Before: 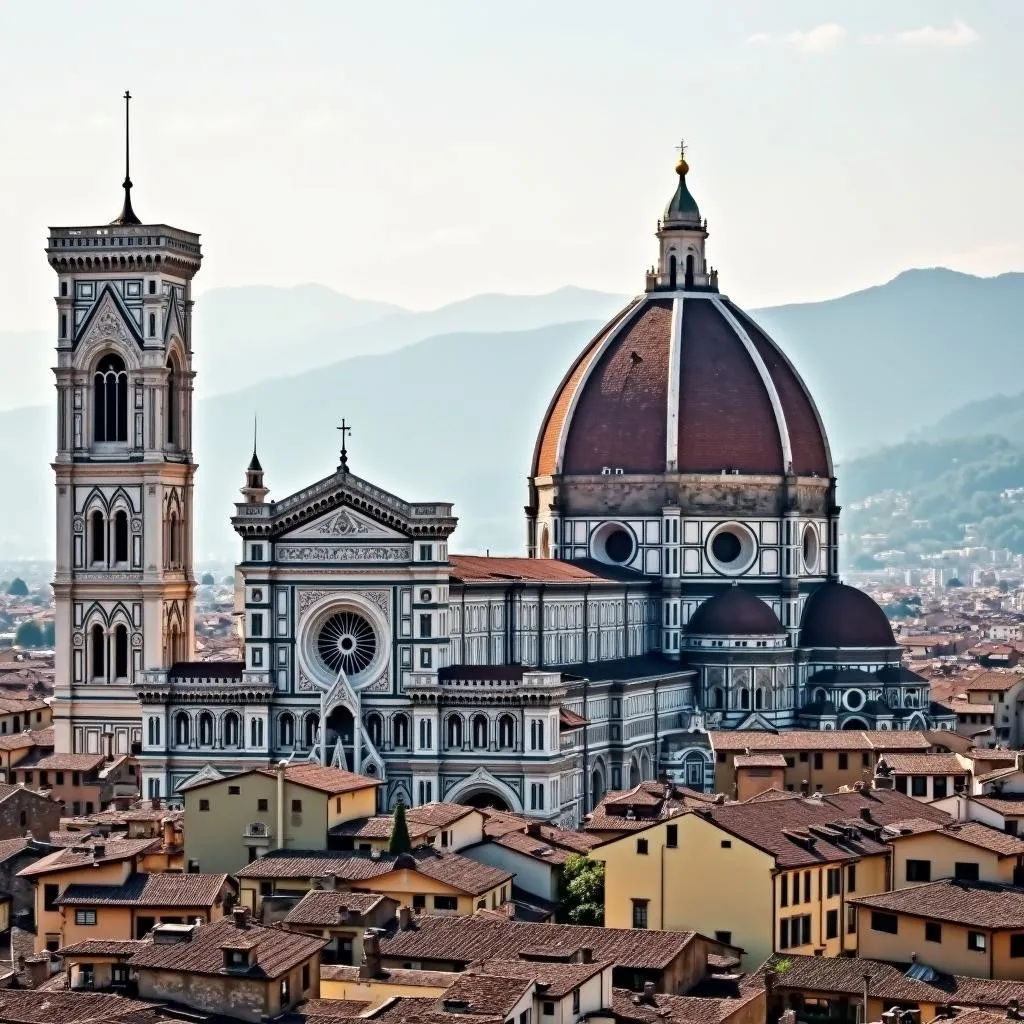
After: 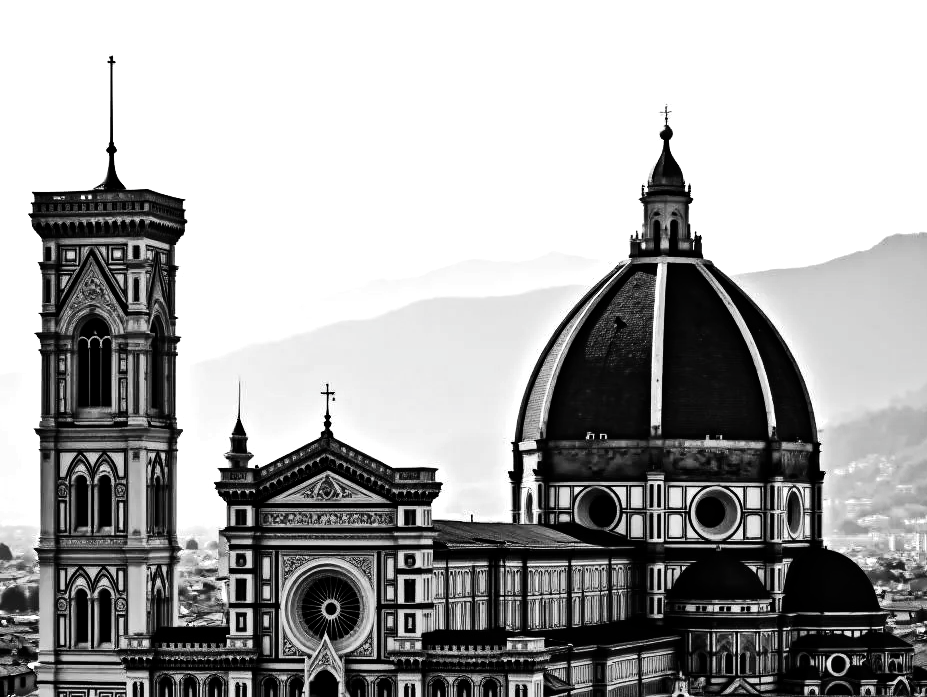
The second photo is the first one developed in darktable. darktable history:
exposure: exposure 0.423 EV, compensate highlight preservation false
contrast brightness saturation: contrast -0.029, brightness -0.594, saturation -0.995
tone curve: curves: ch0 [(0, 0) (0.037, 0.011) (0.135, 0.093) (0.266, 0.281) (0.461, 0.555) (0.581, 0.716) (0.675, 0.793) (0.767, 0.849) (0.91, 0.924) (1, 0.979)]; ch1 [(0, 0) (0.292, 0.278) (0.419, 0.423) (0.493, 0.492) (0.506, 0.5) (0.534, 0.529) (0.562, 0.562) (0.641, 0.663) (0.754, 0.76) (1, 1)]; ch2 [(0, 0) (0.294, 0.3) (0.361, 0.372) (0.429, 0.445) (0.478, 0.486) (0.502, 0.498) (0.518, 0.522) (0.531, 0.549) (0.561, 0.579) (0.64, 0.645) (0.7, 0.7) (0.861, 0.808) (1, 0.951)], preserve colors none
crop: left 1.616%, top 3.439%, right 7.769%, bottom 28.461%
